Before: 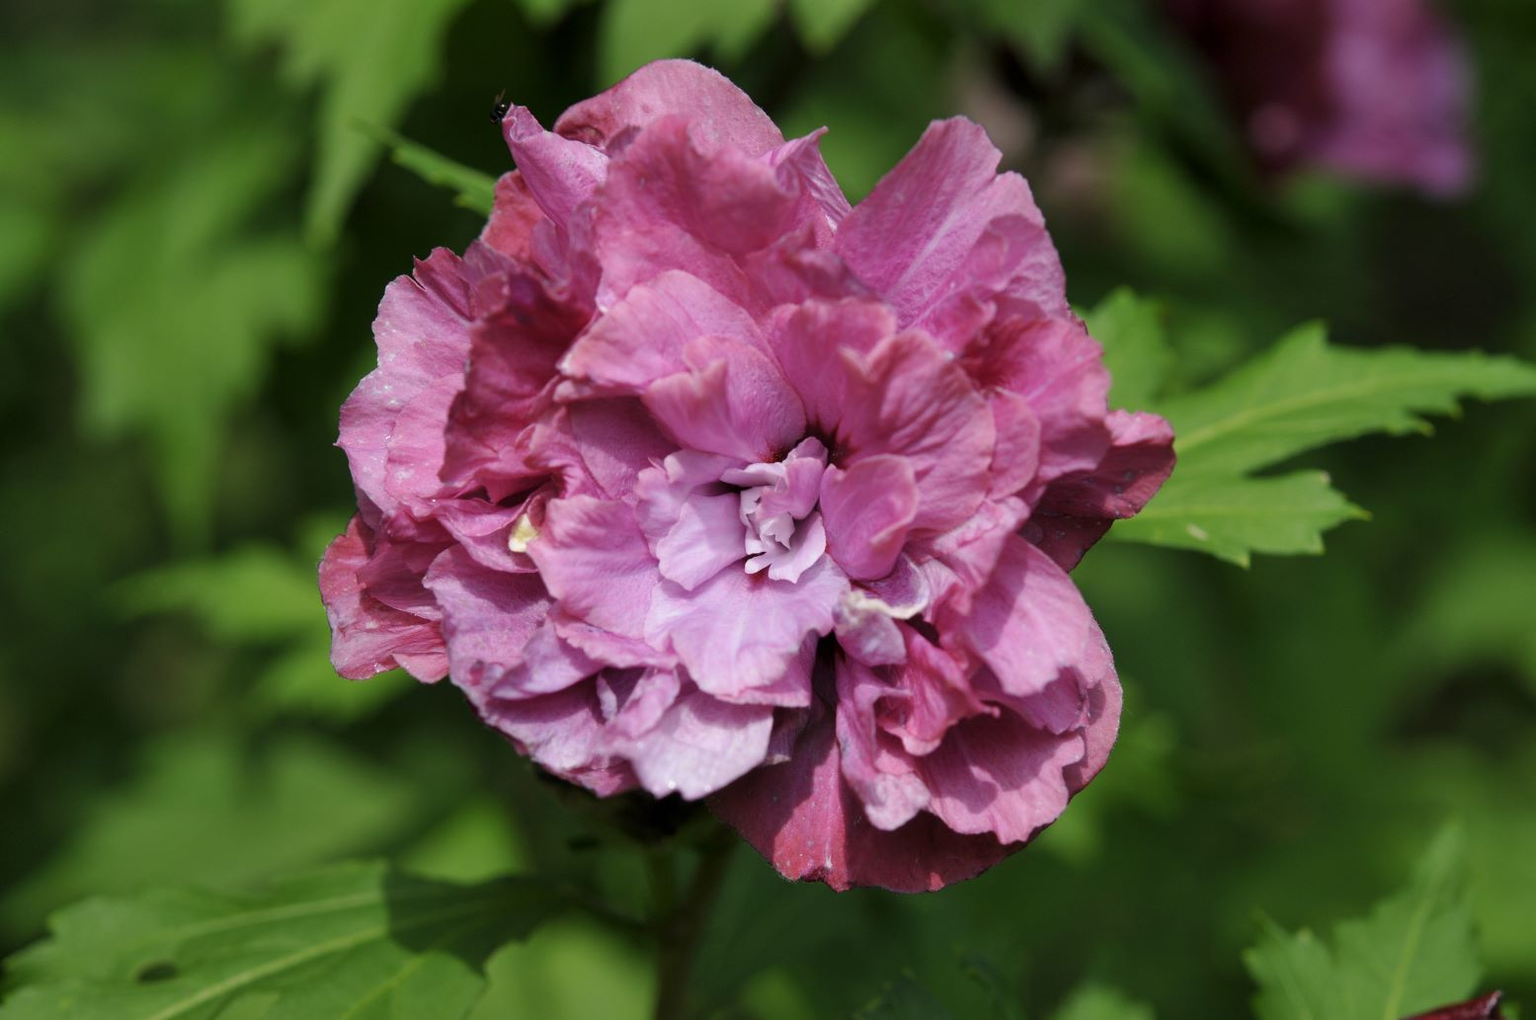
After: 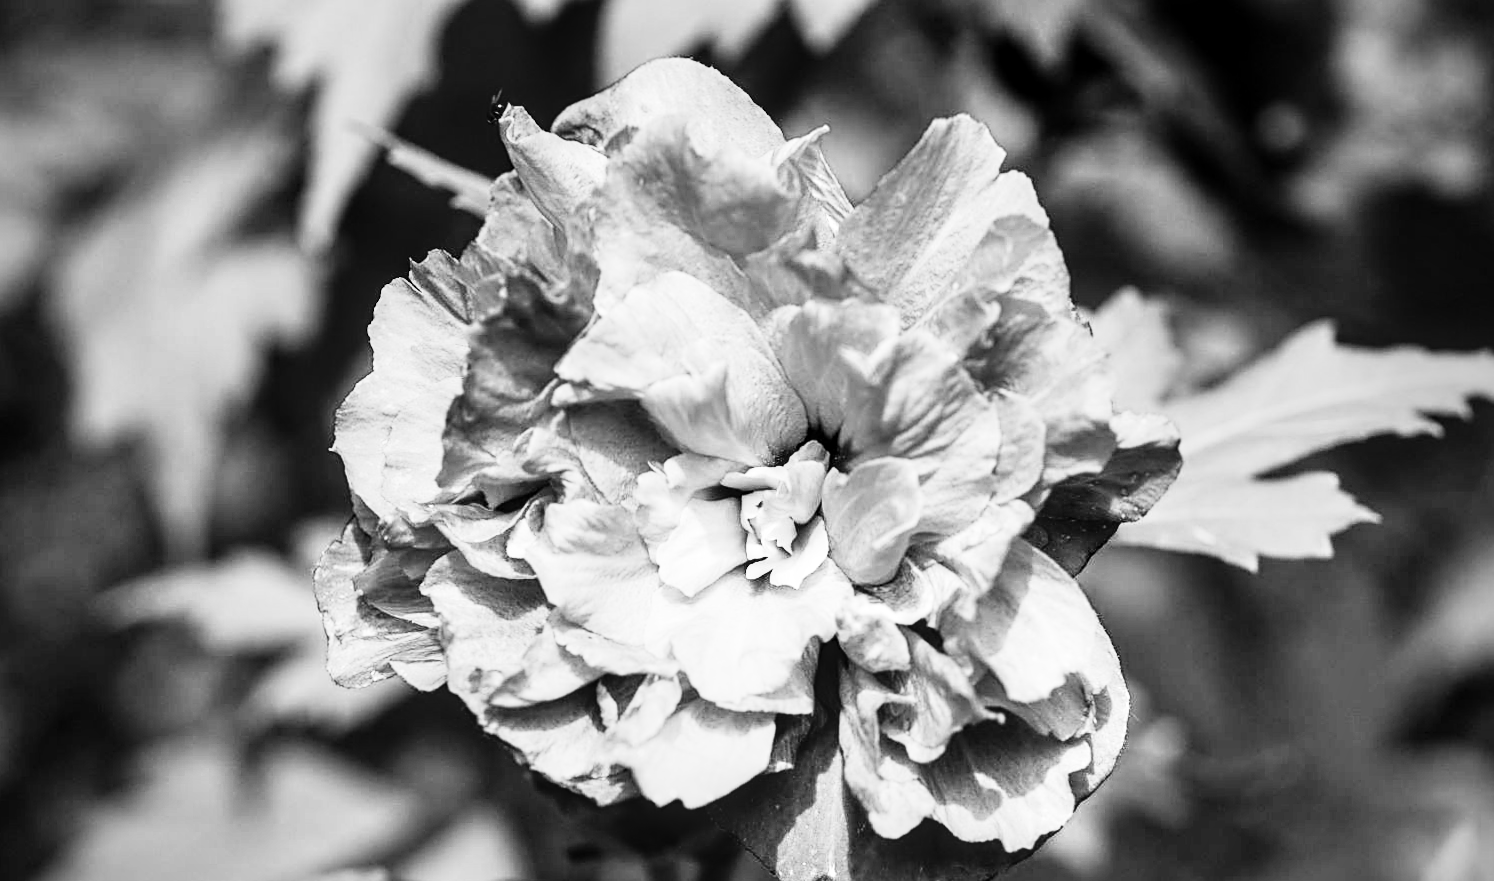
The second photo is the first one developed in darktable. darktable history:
crop and rotate: angle 0.2°, left 0.275%, right 3.127%, bottom 14.18%
exposure: exposure 0.6 EV, compensate highlight preservation false
local contrast: detail 130%
monochrome: on, module defaults
sharpen: on, module defaults
vignetting: on, module defaults
rgb curve: curves: ch0 [(0, 0) (0.21, 0.15) (0.24, 0.21) (0.5, 0.75) (0.75, 0.96) (0.89, 0.99) (1, 1)]; ch1 [(0, 0.02) (0.21, 0.13) (0.25, 0.2) (0.5, 0.67) (0.75, 0.9) (0.89, 0.97) (1, 1)]; ch2 [(0, 0.02) (0.21, 0.13) (0.25, 0.2) (0.5, 0.67) (0.75, 0.9) (0.89, 0.97) (1, 1)], compensate middle gray true
